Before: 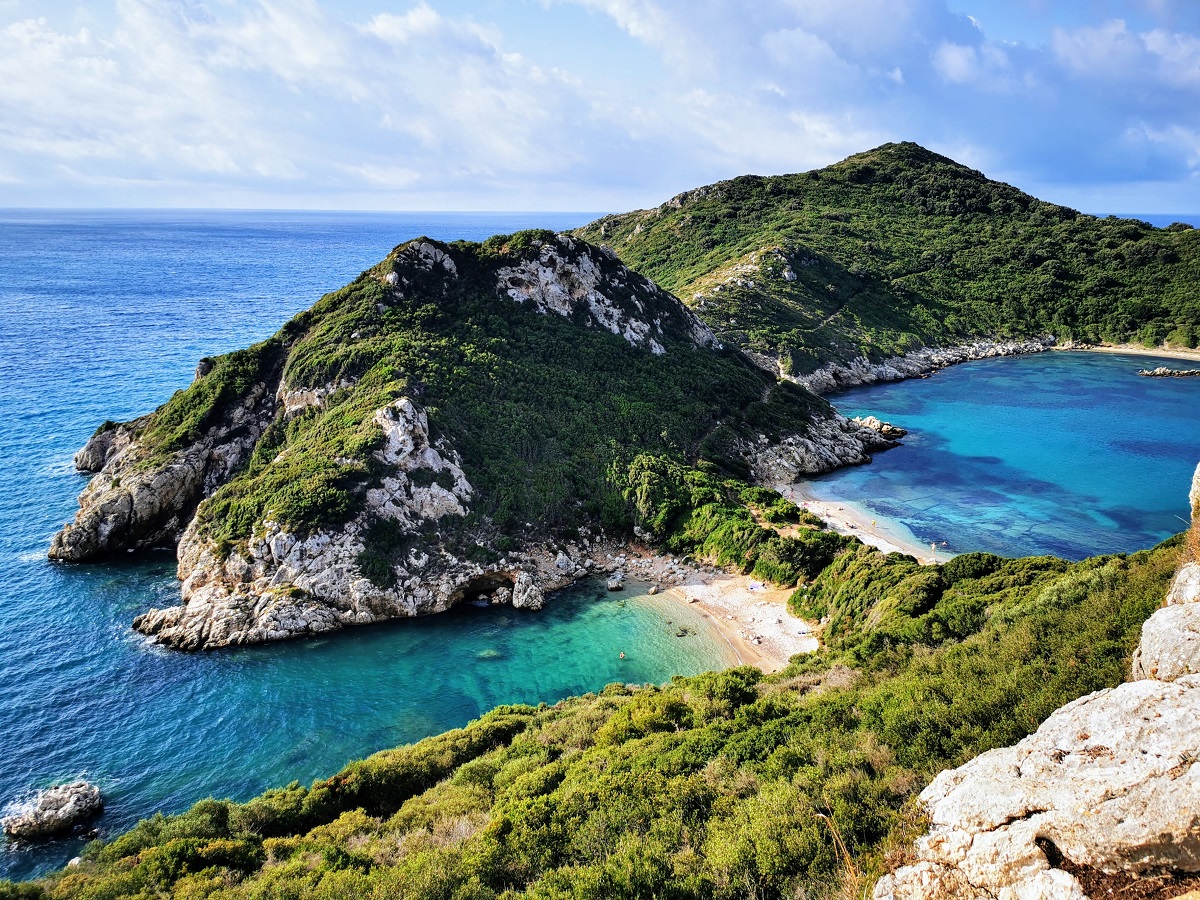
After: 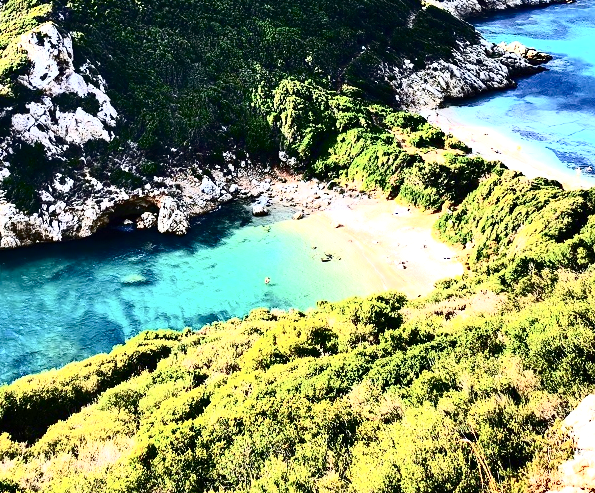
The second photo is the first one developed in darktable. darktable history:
levels: levels [0, 0.478, 1]
tone equalizer: on, module defaults
tone curve: curves: ch0 [(0, 0) (0.003, 0.001) (0.011, 0.005) (0.025, 0.009) (0.044, 0.014) (0.069, 0.018) (0.1, 0.025) (0.136, 0.029) (0.177, 0.042) (0.224, 0.064) (0.277, 0.107) (0.335, 0.182) (0.399, 0.3) (0.468, 0.462) (0.543, 0.639) (0.623, 0.802) (0.709, 0.916) (0.801, 0.963) (0.898, 0.988) (1, 1)], color space Lab, independent channels, preserve colors none
exposure: black level correction 0, exposure 0.847 EV, compensate highlight preservation false
crop: left 29.645%, top 41.718%, right 20.756%, bottom 3.466%
